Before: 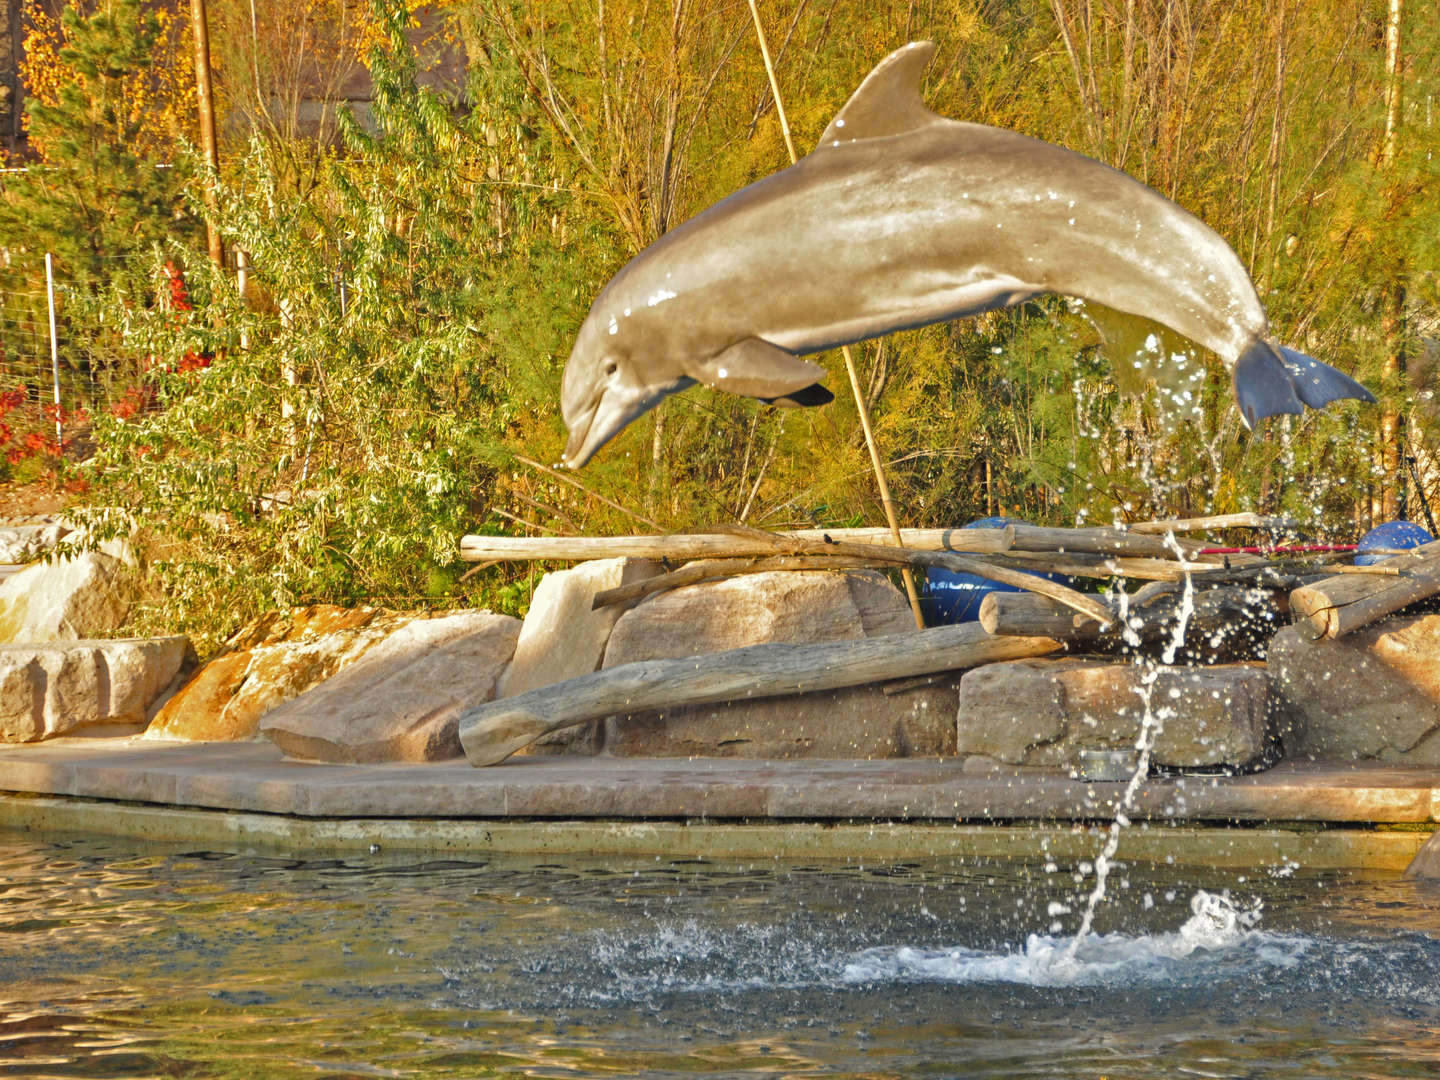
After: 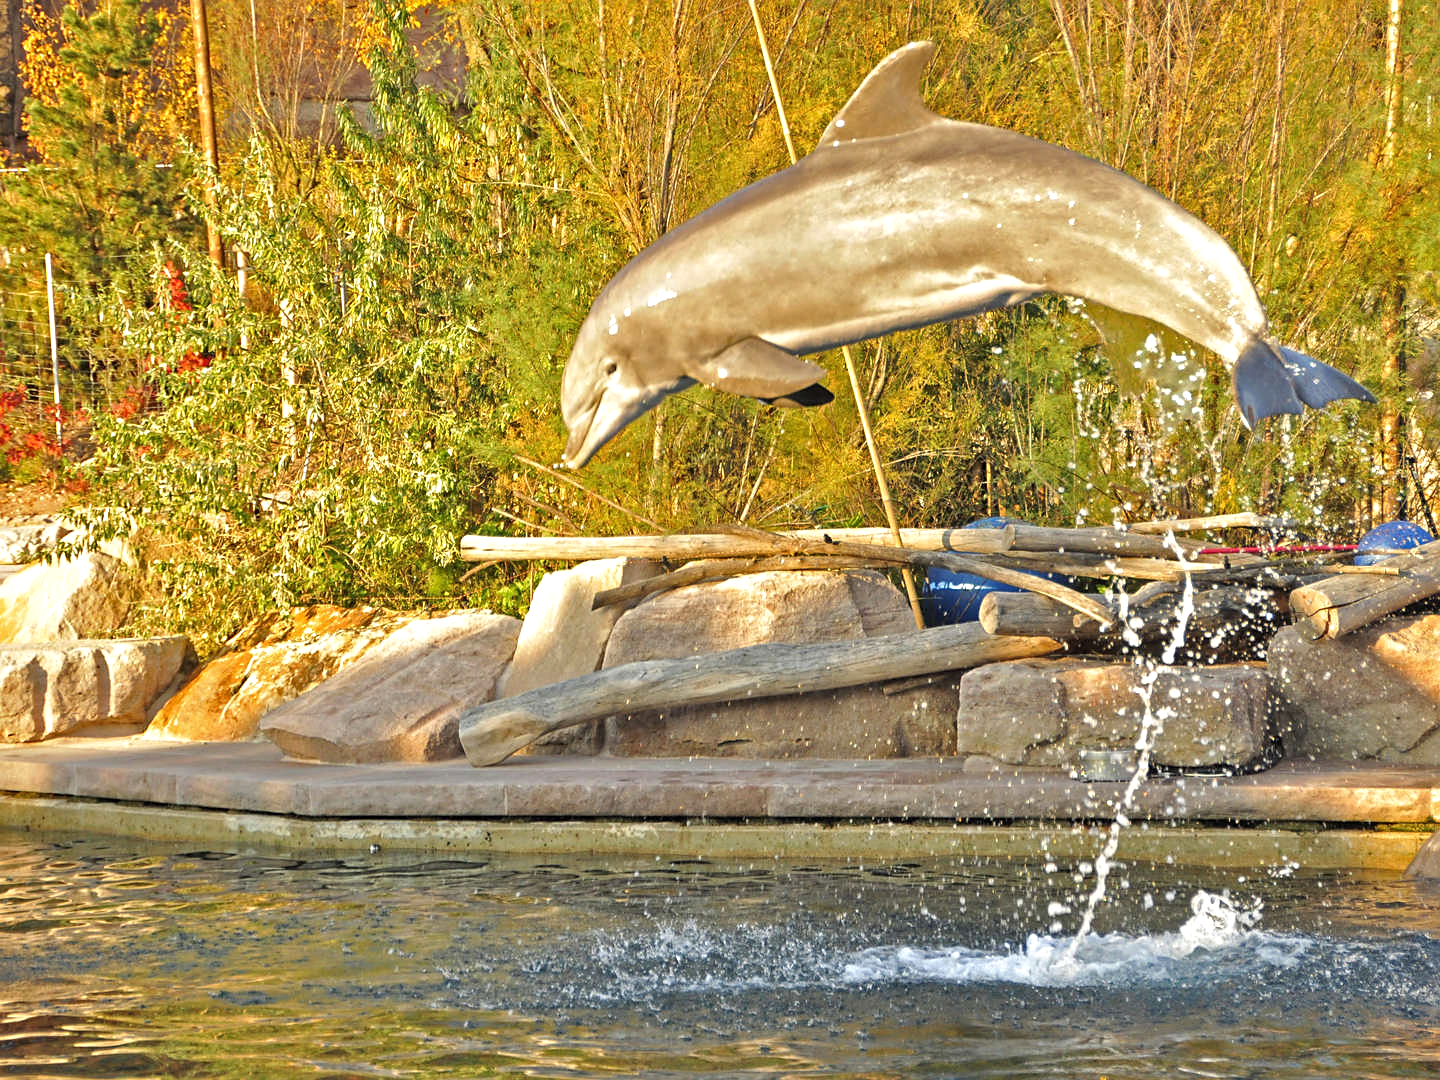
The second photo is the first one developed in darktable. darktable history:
tone equalizer: -8 EV -0.446 EV, -7 EV -0.413 EV, -6 EV -0.297 EV, -5 EV -0.22 EV, -3 EV 0.188 EV, -2 EV 0.353 EV, -1 EV 0.377 EV, +0 EV 0.438 EV
sharpen: radius 1.819, amount 0.397, threshold 1.292
